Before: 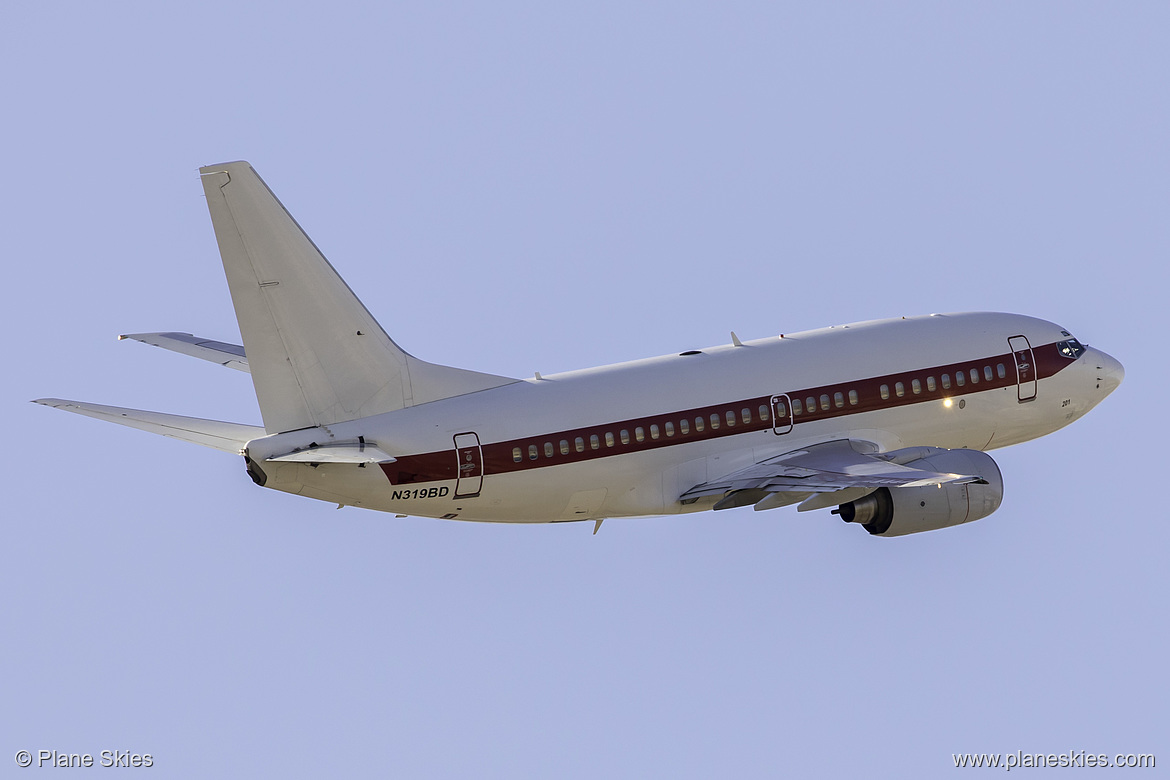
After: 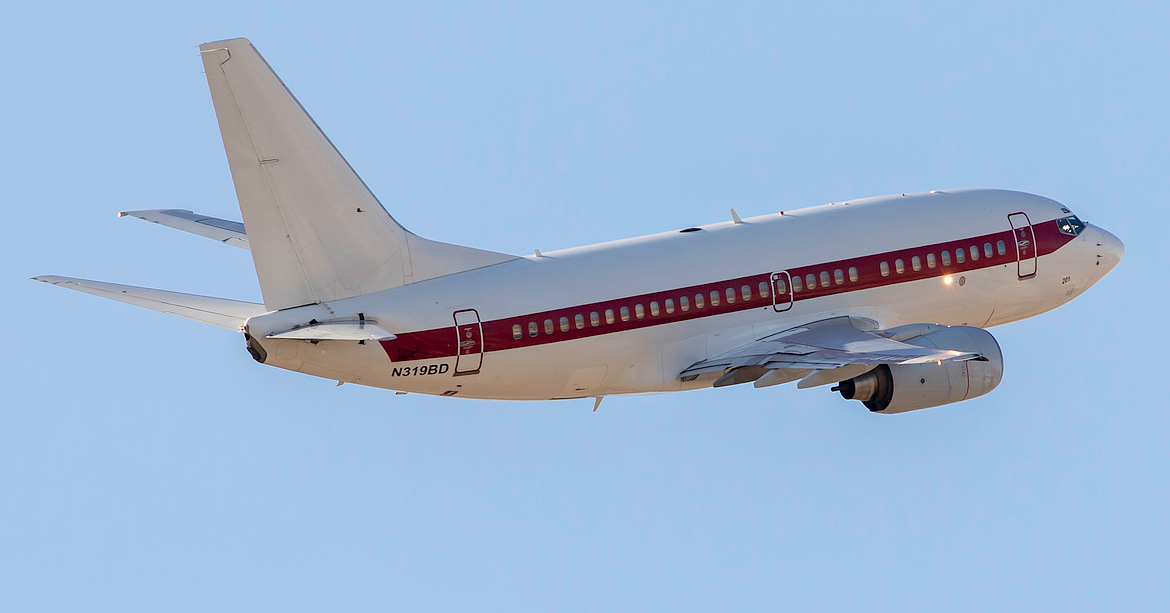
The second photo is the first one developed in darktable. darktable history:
crop and rotate: top 15.78%, bottom 5.505%
